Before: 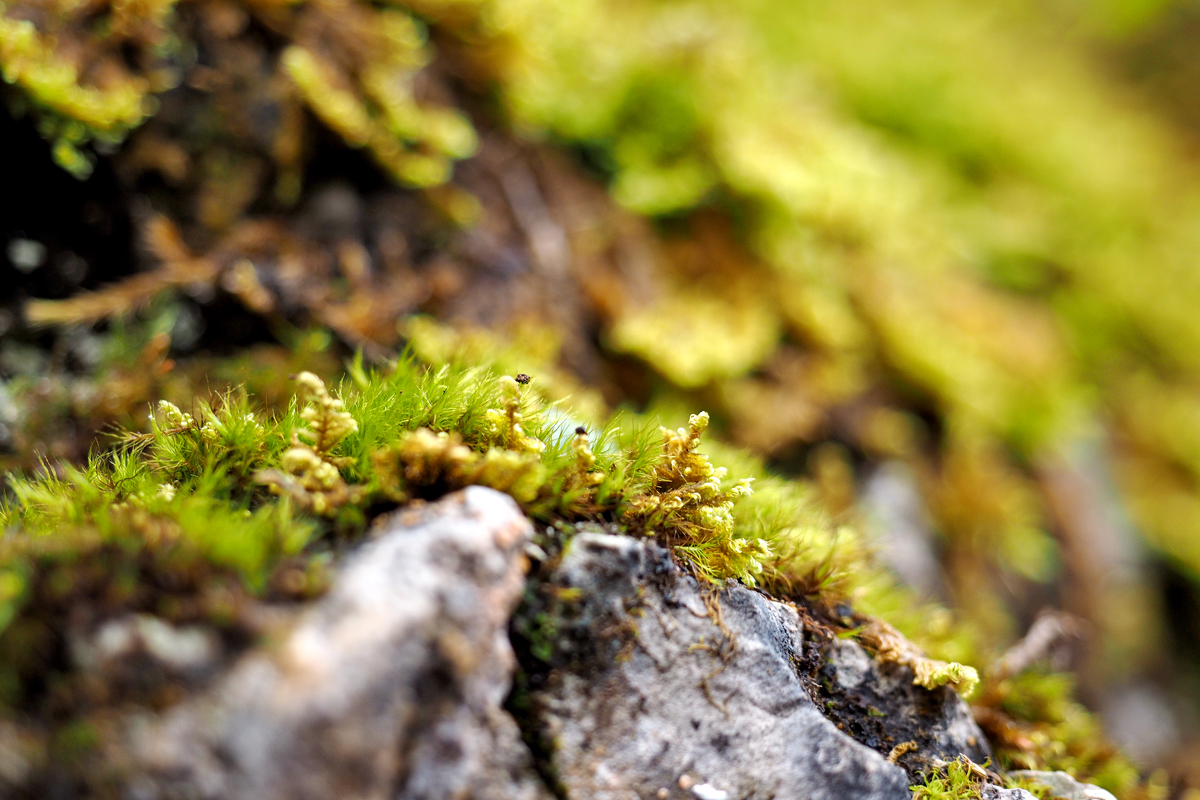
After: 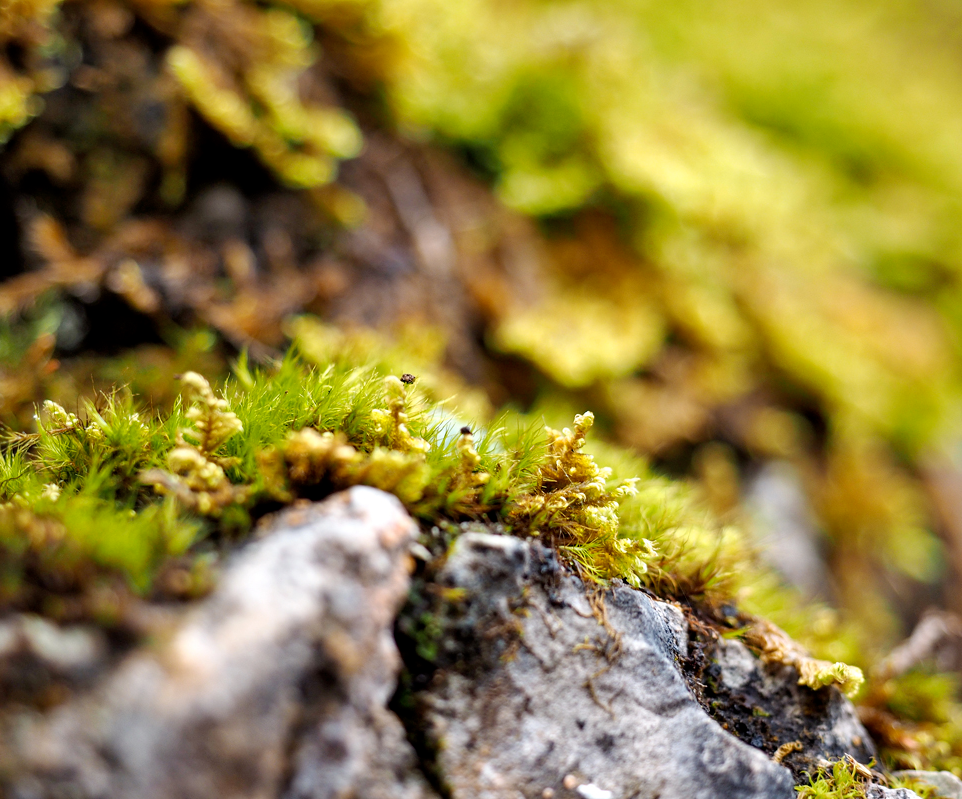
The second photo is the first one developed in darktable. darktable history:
crop and rotate: left 9.597%, right 10.195%
contrast brightness saturation: saturation -0.05
